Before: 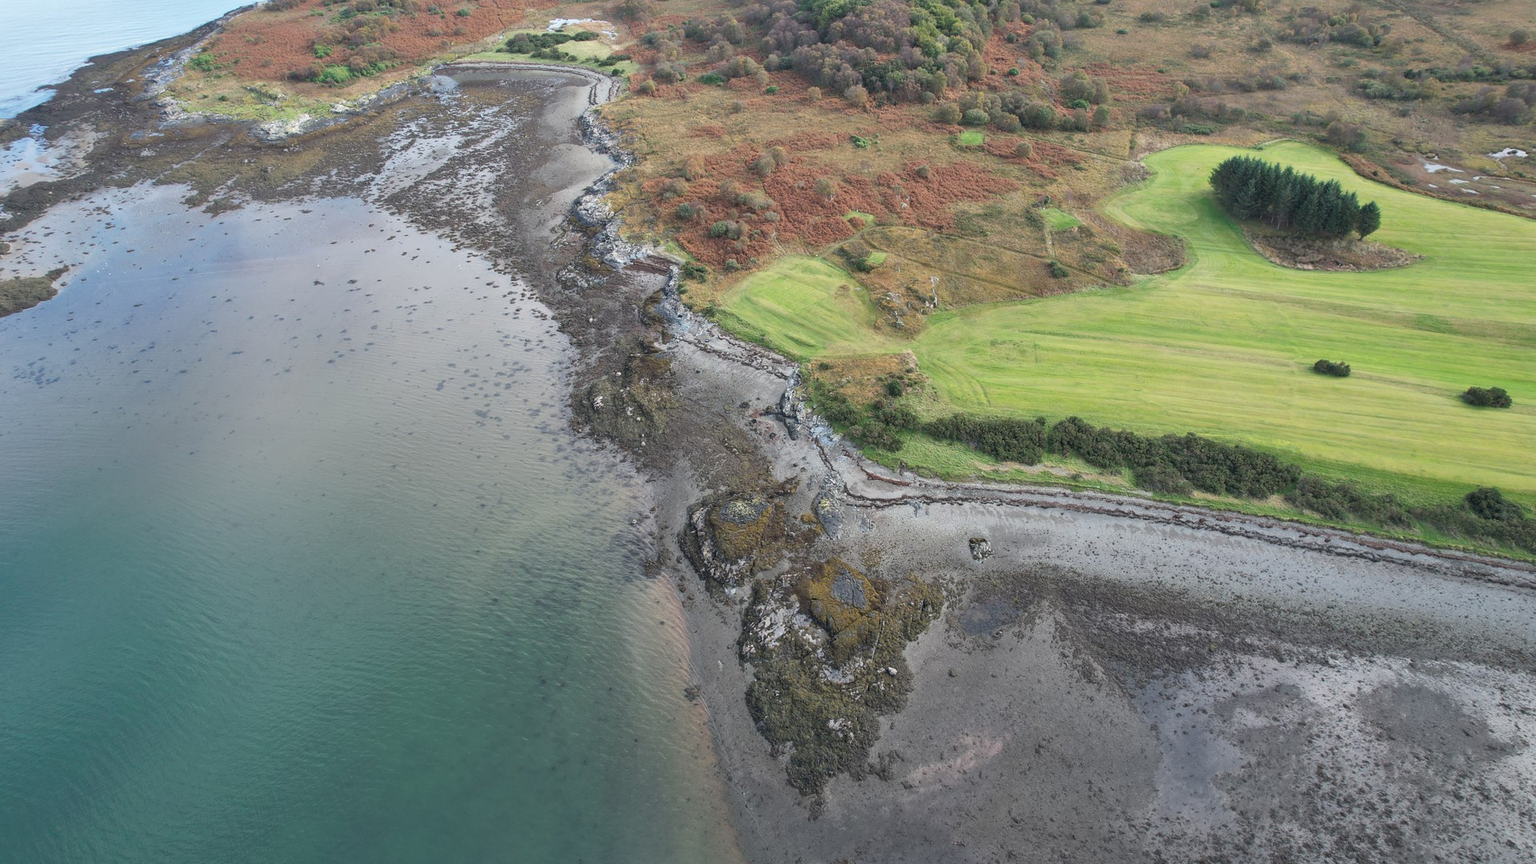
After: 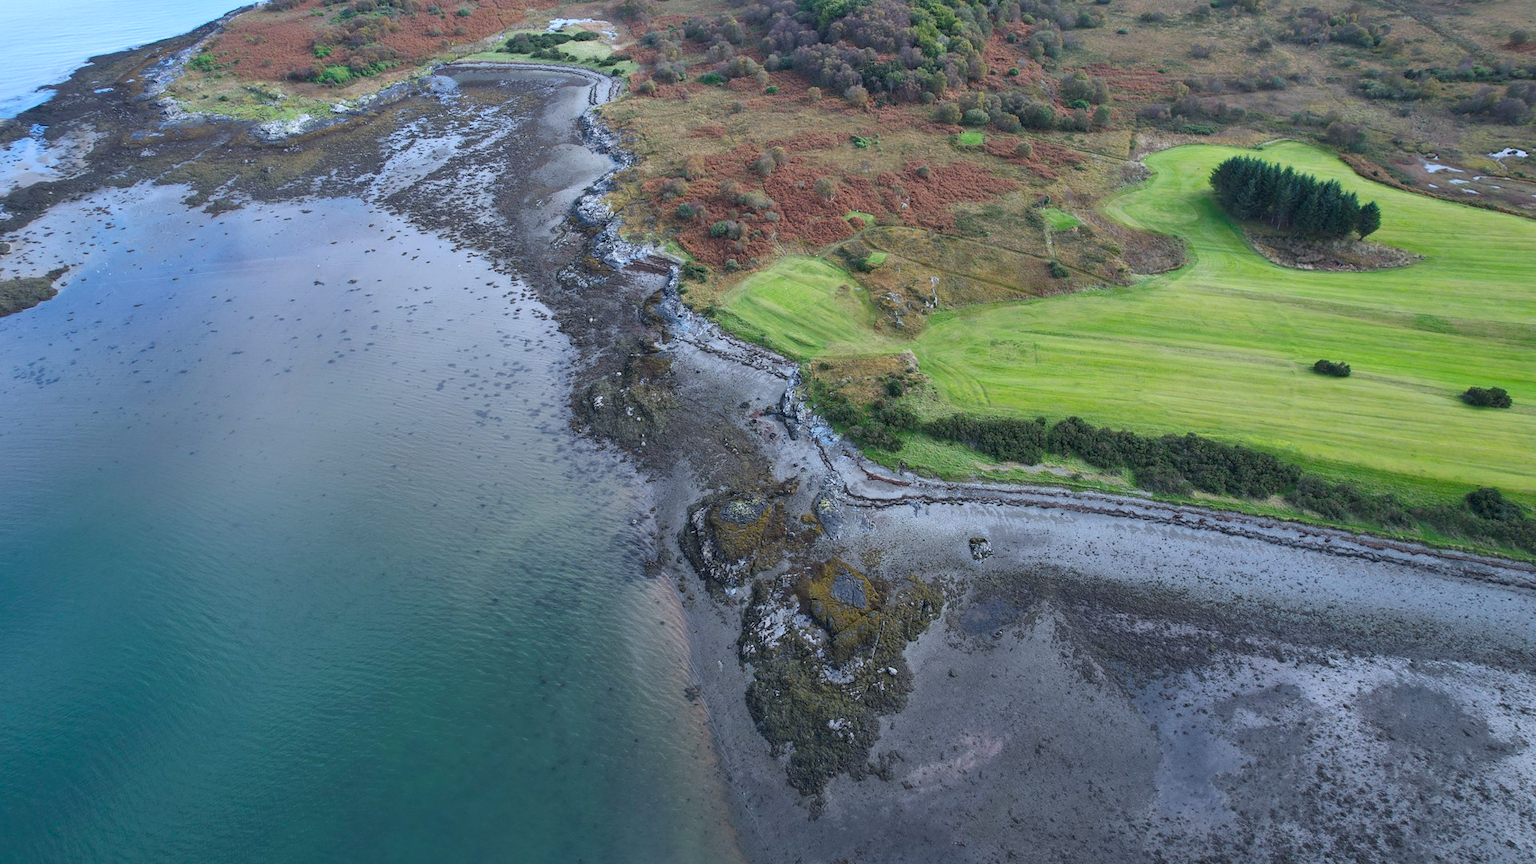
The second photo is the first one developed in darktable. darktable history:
contrast brightness saturation: brightness -0.09
white balance: red 0.931, blue 1.11
color balance: output saturation 120%
